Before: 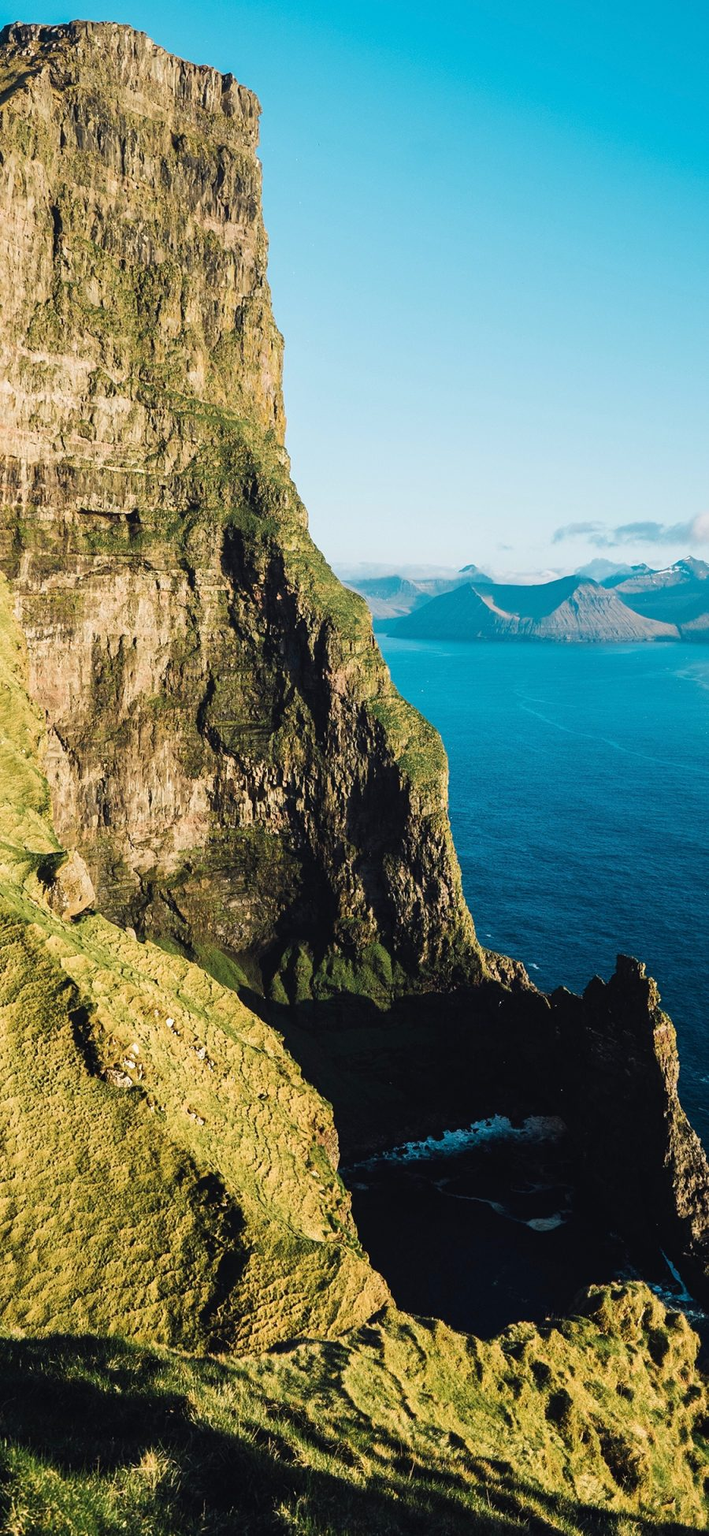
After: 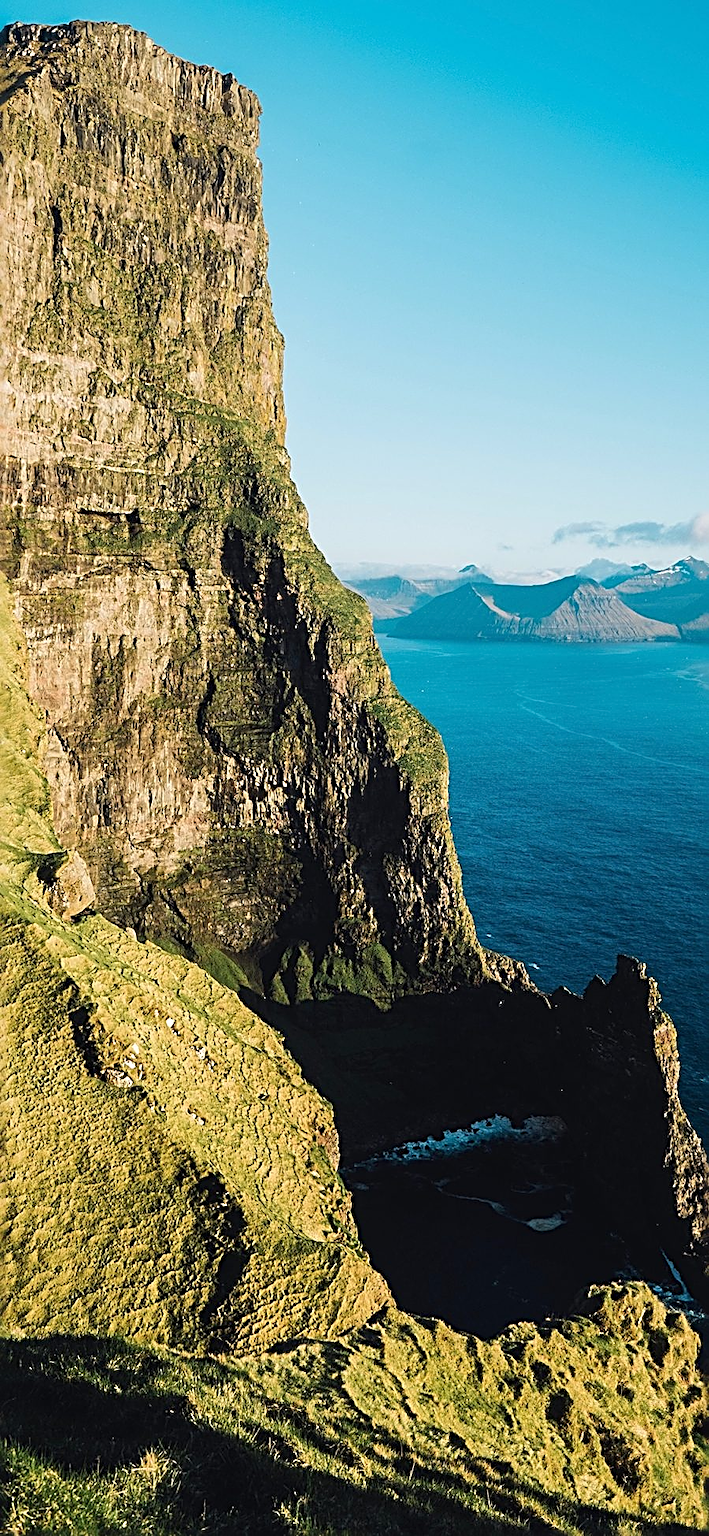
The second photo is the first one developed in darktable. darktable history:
exposure: compensate exposure bias true, compensate highlight preservation false
sharpen: radius 3.011, amount 0.758
